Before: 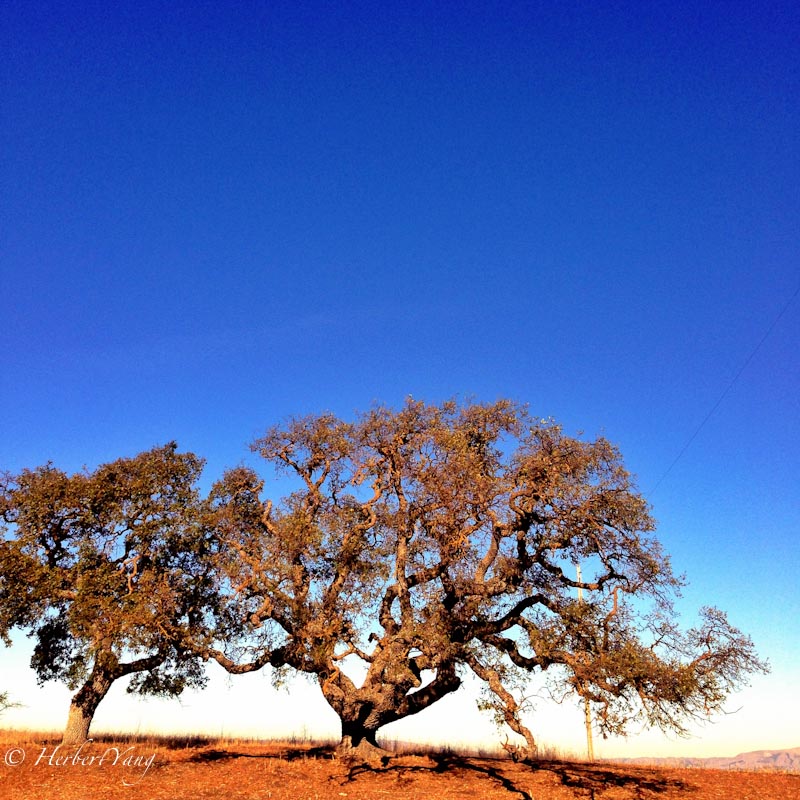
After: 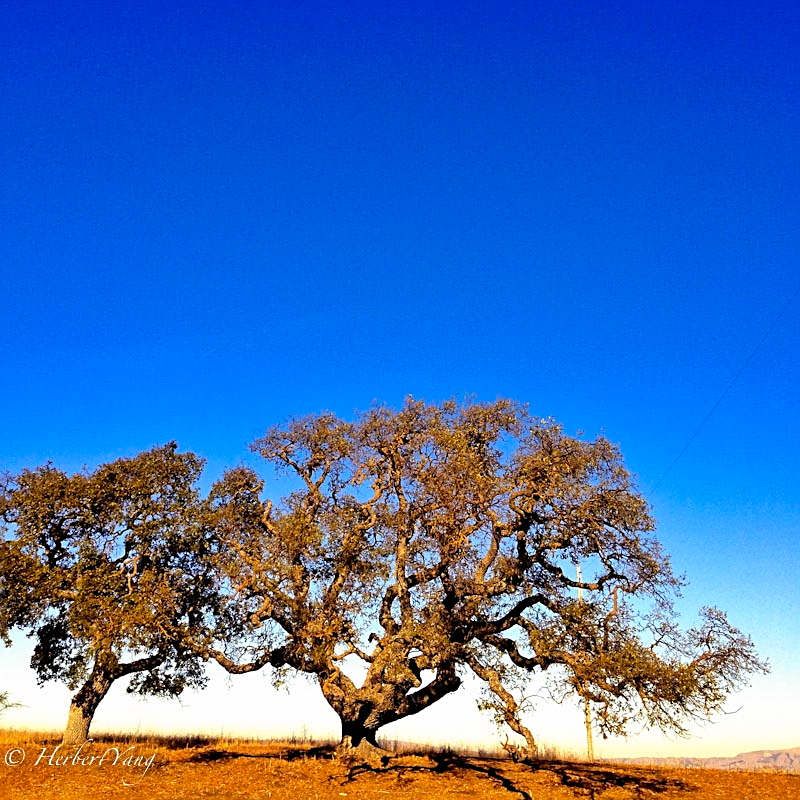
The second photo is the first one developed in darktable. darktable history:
color contrast: green-magenta contrast 0.85, blue-yellow contrast 1.25, unbound 0
sharpen: on, module defaults
